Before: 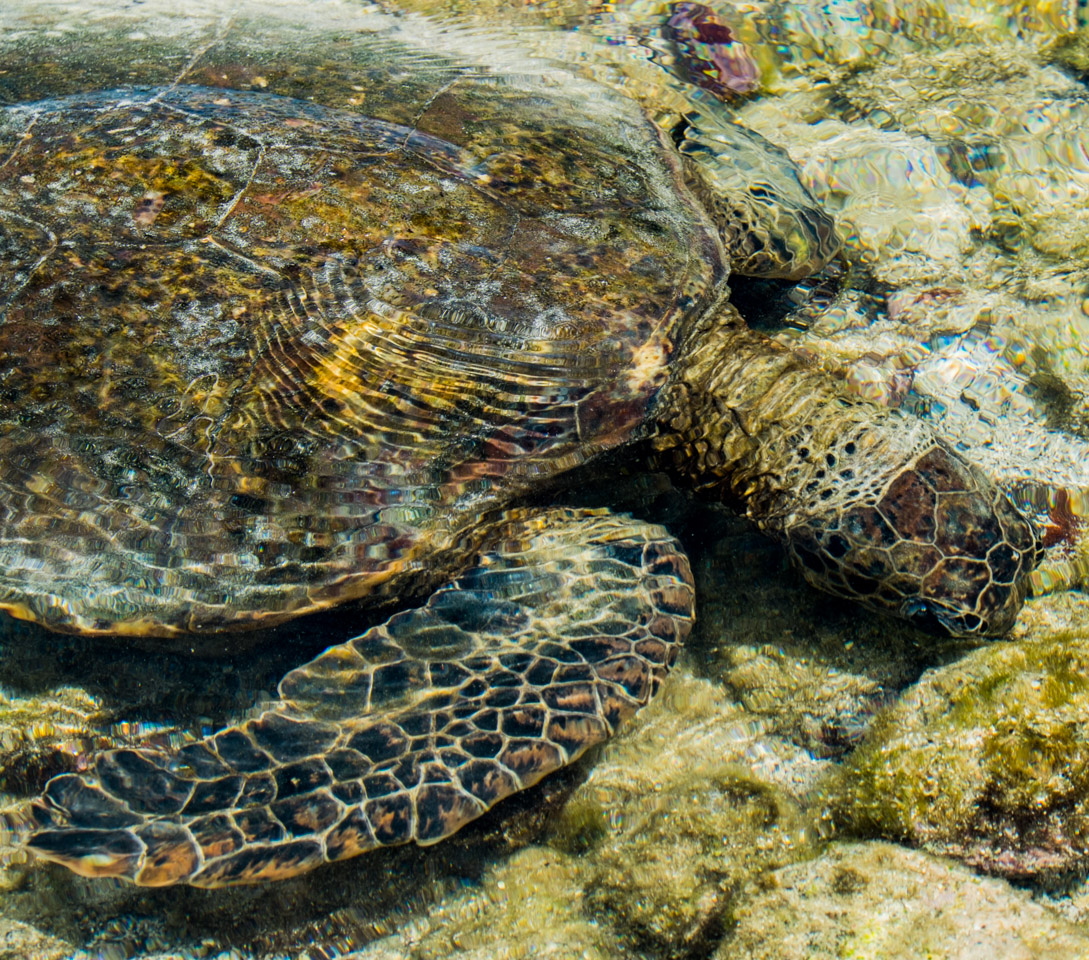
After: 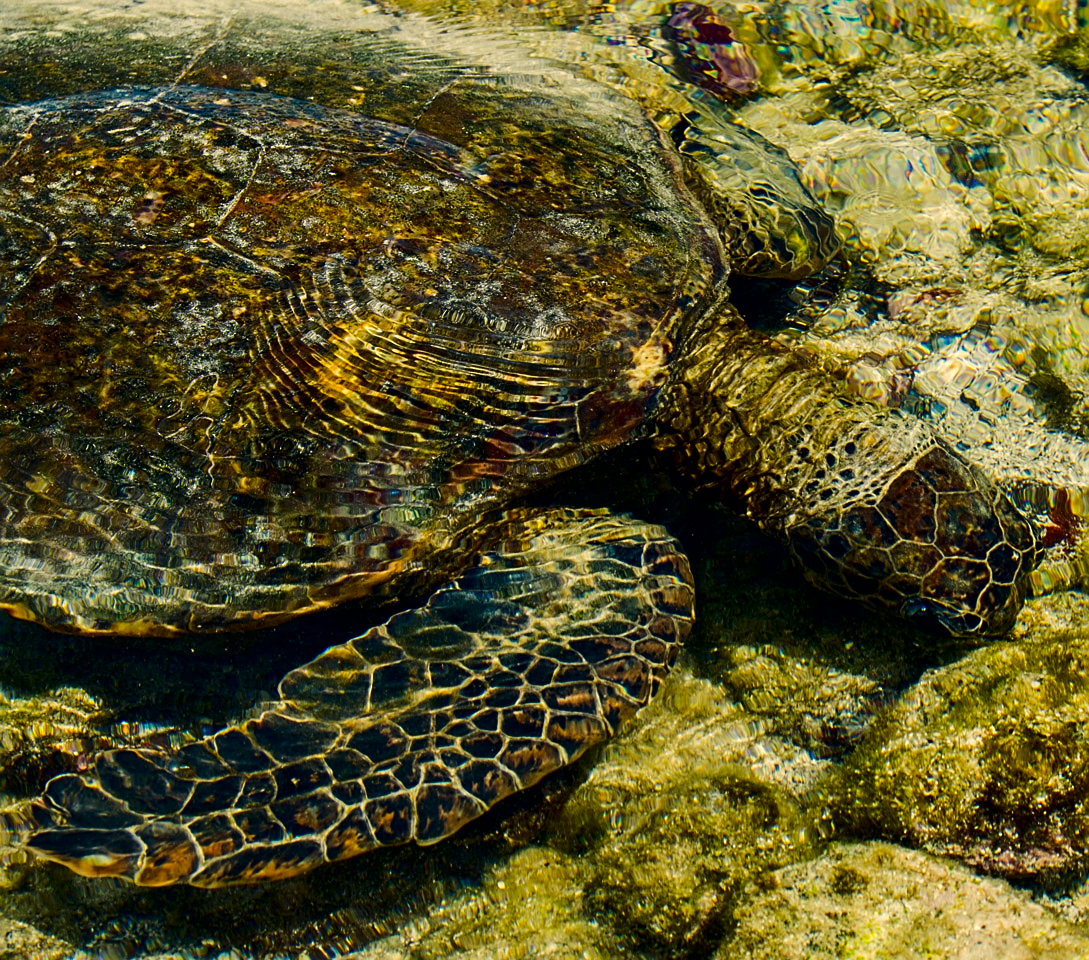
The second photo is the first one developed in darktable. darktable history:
color correction: highlights a* 2.72, highlights b* 22.8
contrast brightness saturation: contrast 0.1, brightness -0.26, saturation 0.14
sharpen: on, module defaults
